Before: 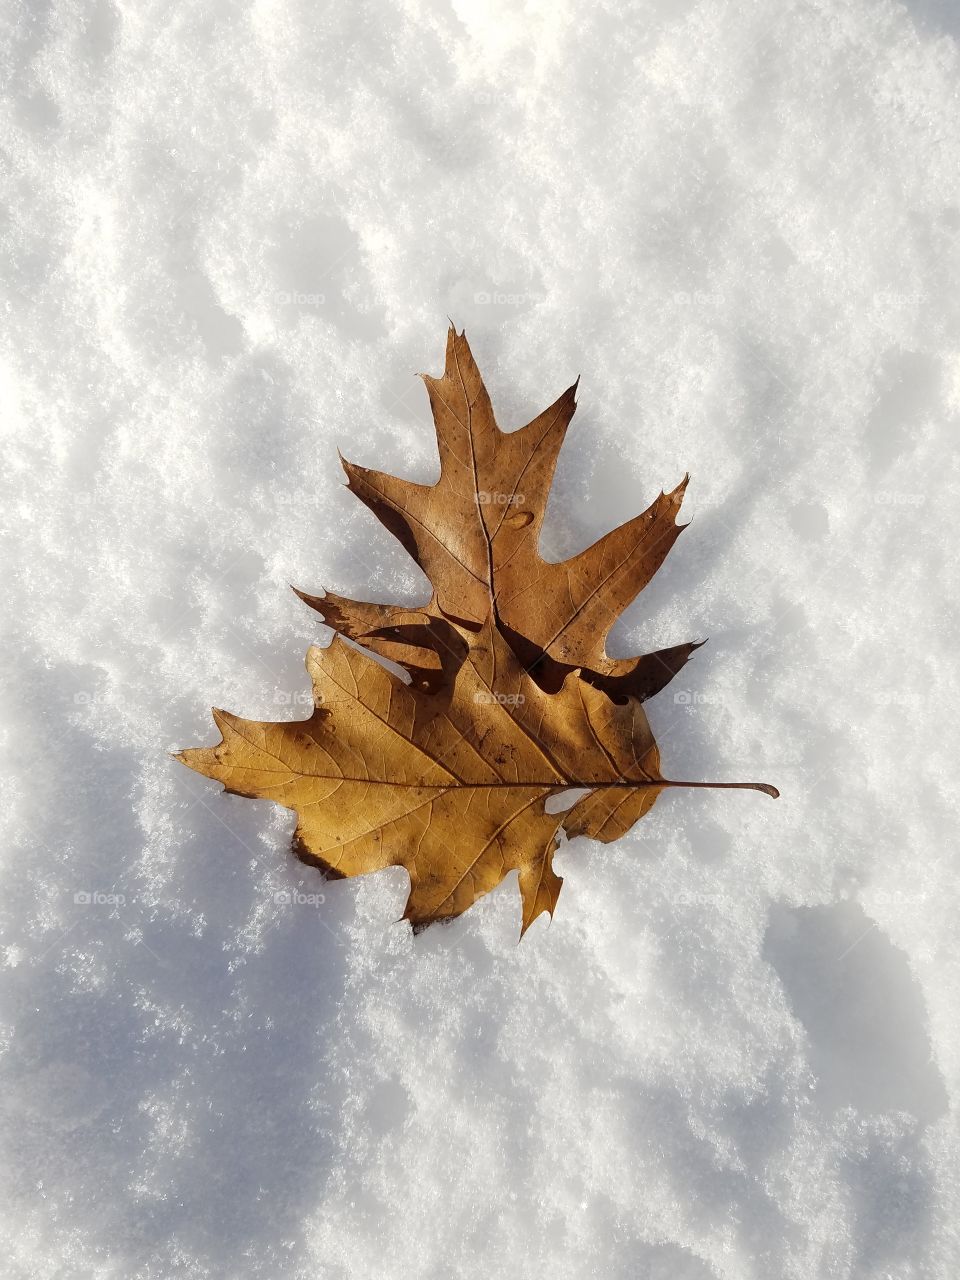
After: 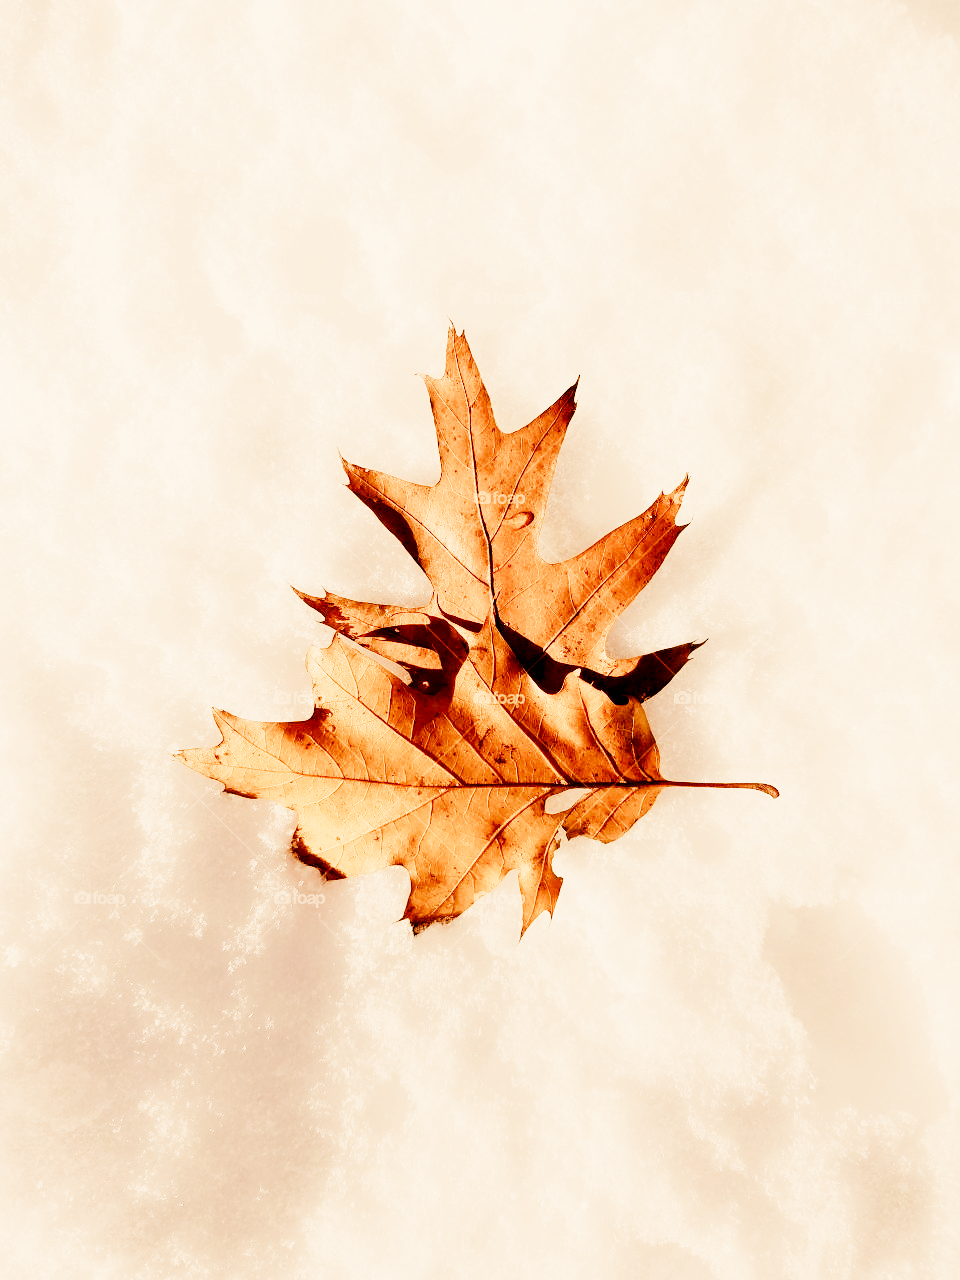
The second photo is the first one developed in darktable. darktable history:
exposure: black level correction 0, exposure 1.2 EV, compensate exposure bias true, compensate highlight preservation false
white balance: red 1.467, blue 0.684
color balance rgb: shadows lift › luminance -9.41%, highlights gain › luminance 17.6%, global offset › luminance -1.45%, perceptual saturation grading › highlights -17.77%, perceptual saturation grading › mid-tones 33.1%, perceptual saturation grading › shadows 50.52%, global vibrance 24.22%
sigmoid: contrast 1.6, skew -0.2, preserve hue 0%, red attenuation 0.1, red rotation 0.035, green attenuation 0.1, green rotation -0.017, blue attenuation 0.15, blue rotation -0.052, base primaries Rec2020
